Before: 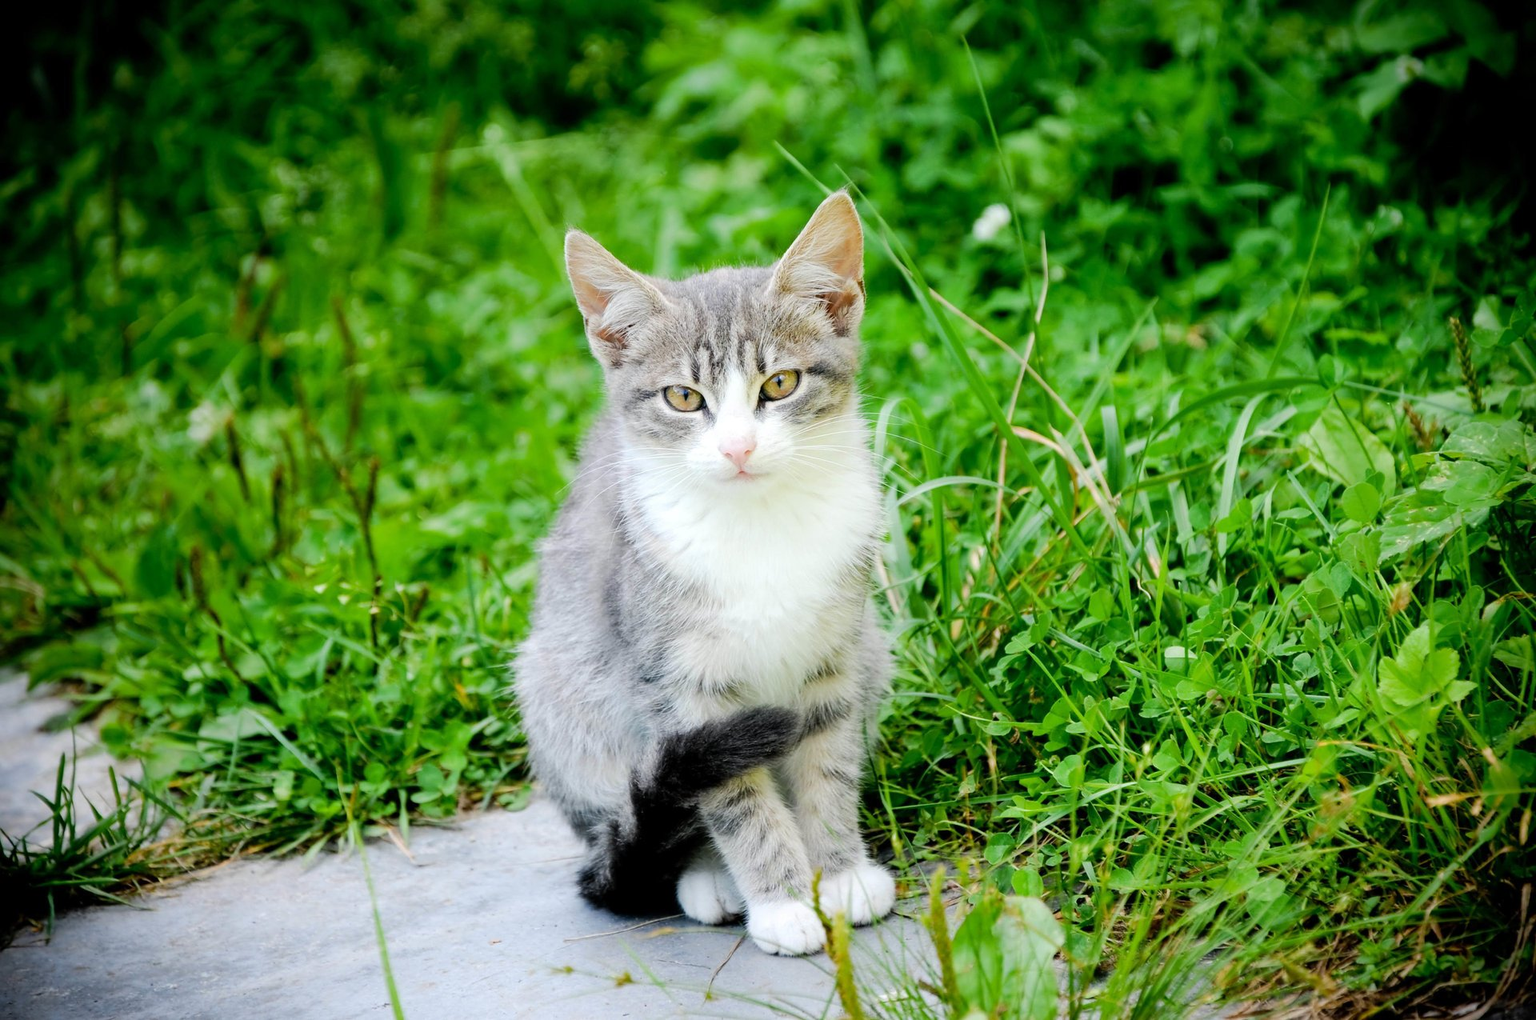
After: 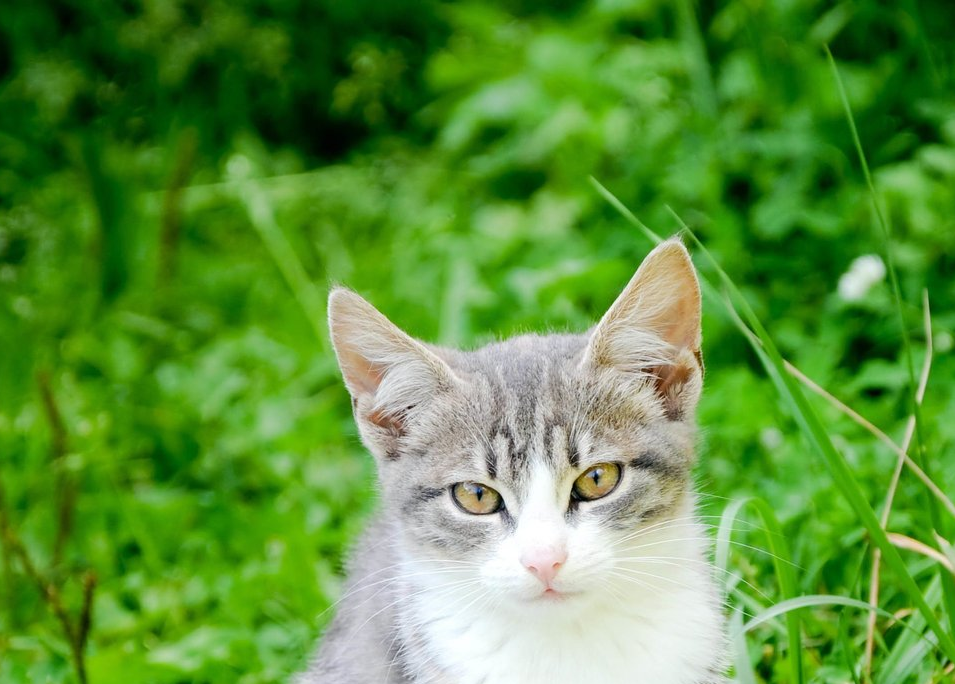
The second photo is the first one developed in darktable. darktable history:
crop: left 19.739%, right 30.512%, bottom 46.289%
